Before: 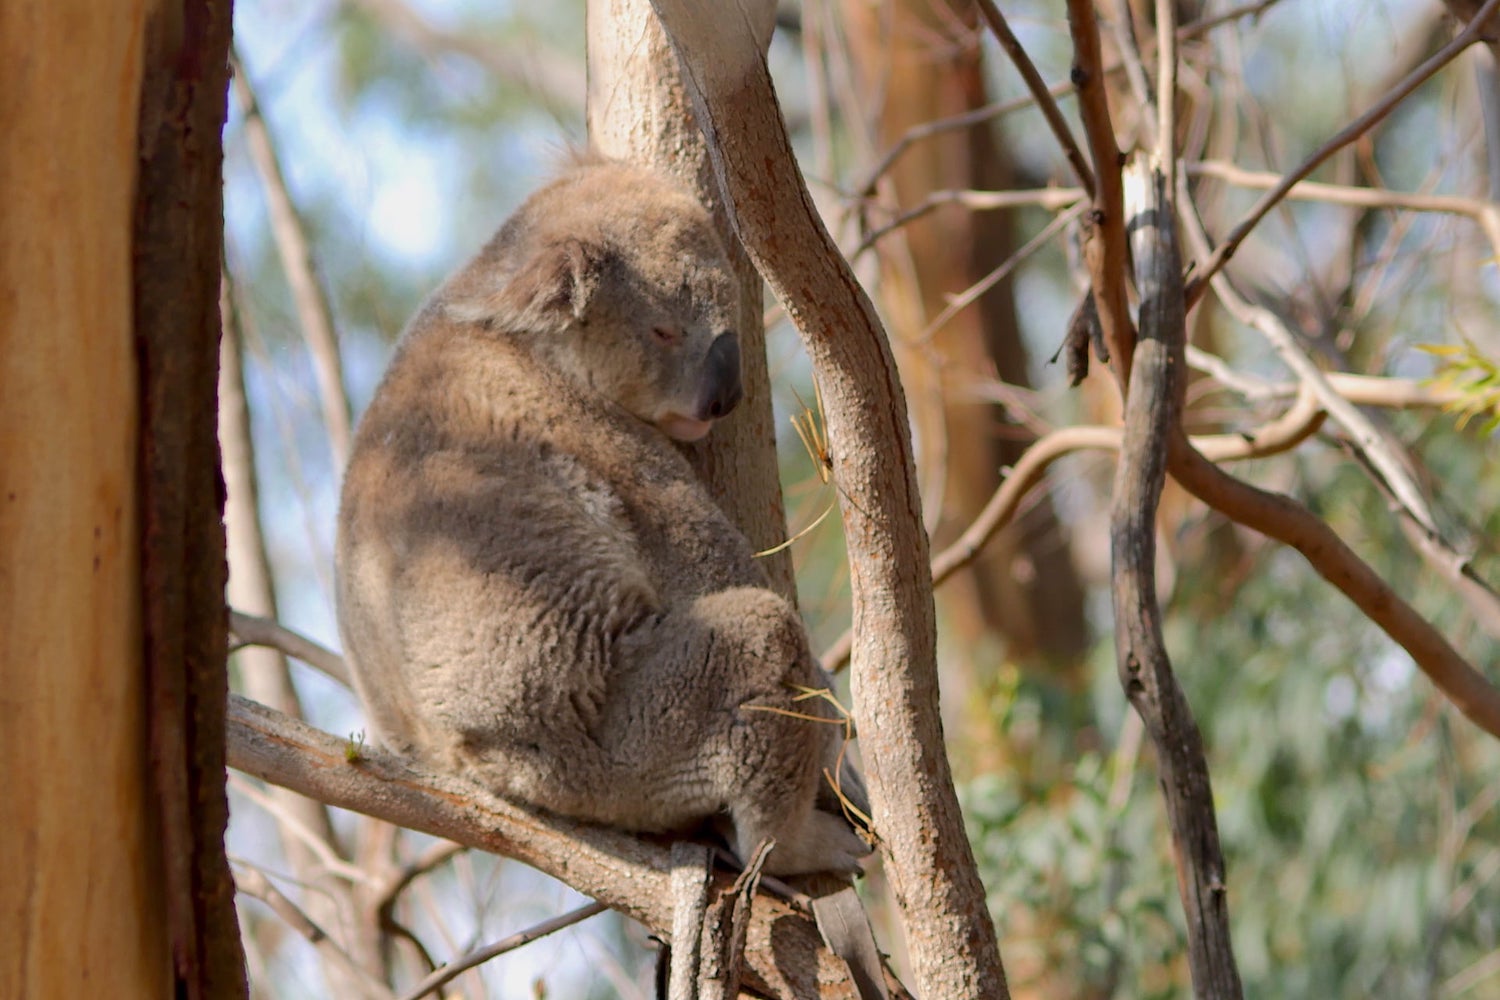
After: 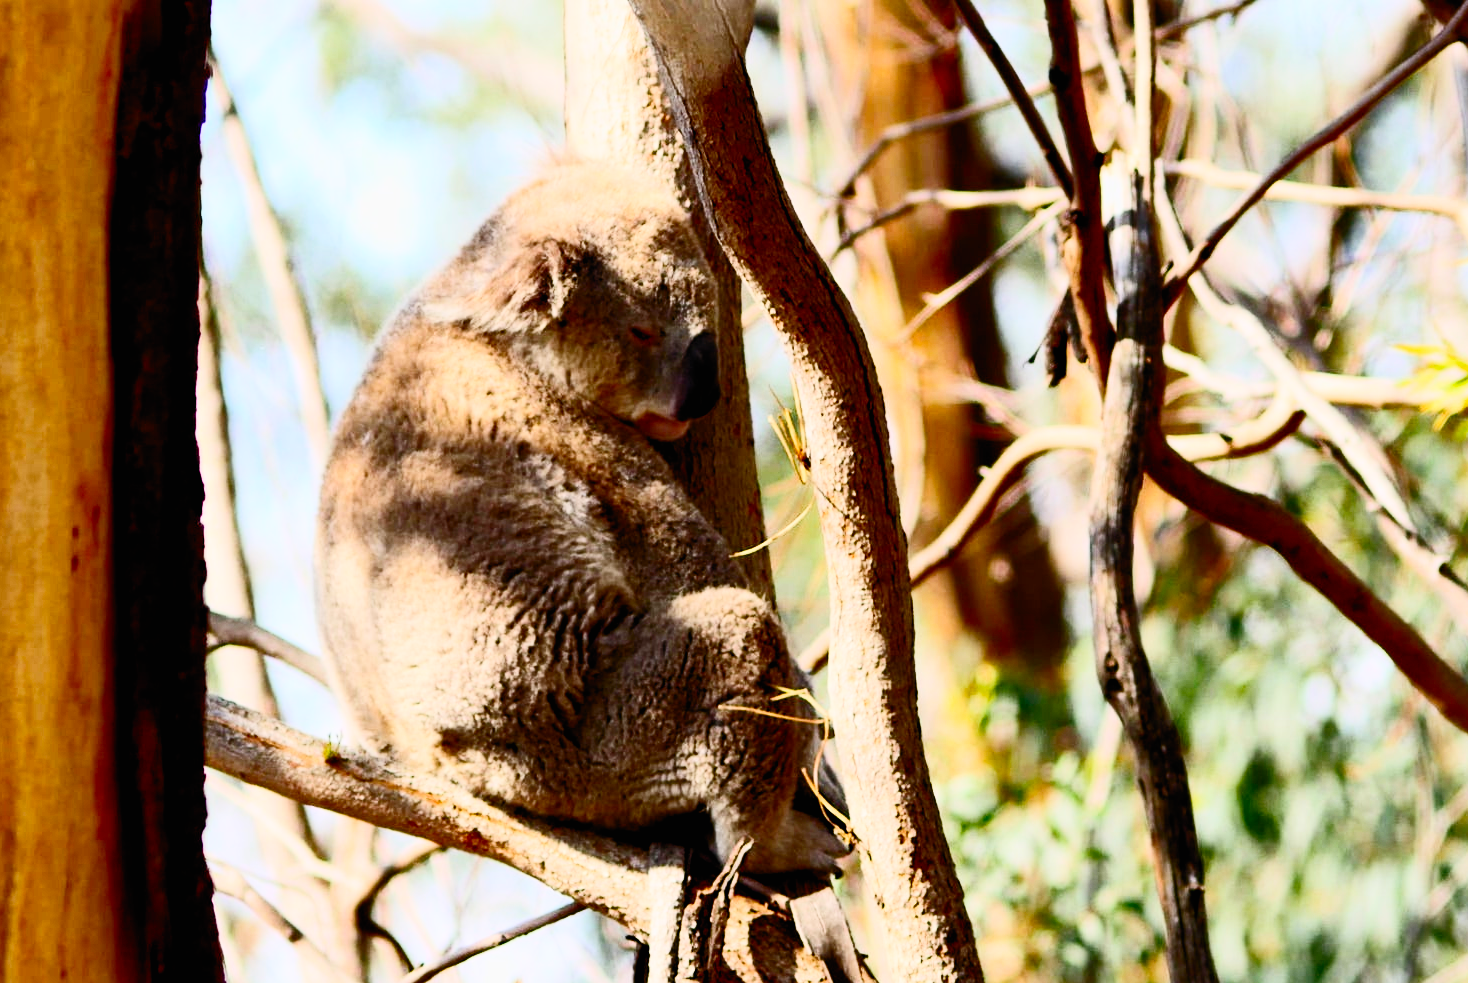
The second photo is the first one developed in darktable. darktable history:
contrast brightness saturation: contrast 0.633, brightness 0.341, saturation 0.136
filmic rgb: black relative exposure -4.4 EV, white relative exposure 5.03 EV, hardness 2.22, latitude 39.68%, contrast 1.155, highlights saturation mix 11.2%, shadows ↔ highlights balance 1.06%, preserve chrominance no, color science v5 (2021)
crop and rotate: left 1.507%, right 0.626%, bottom 1.611%
